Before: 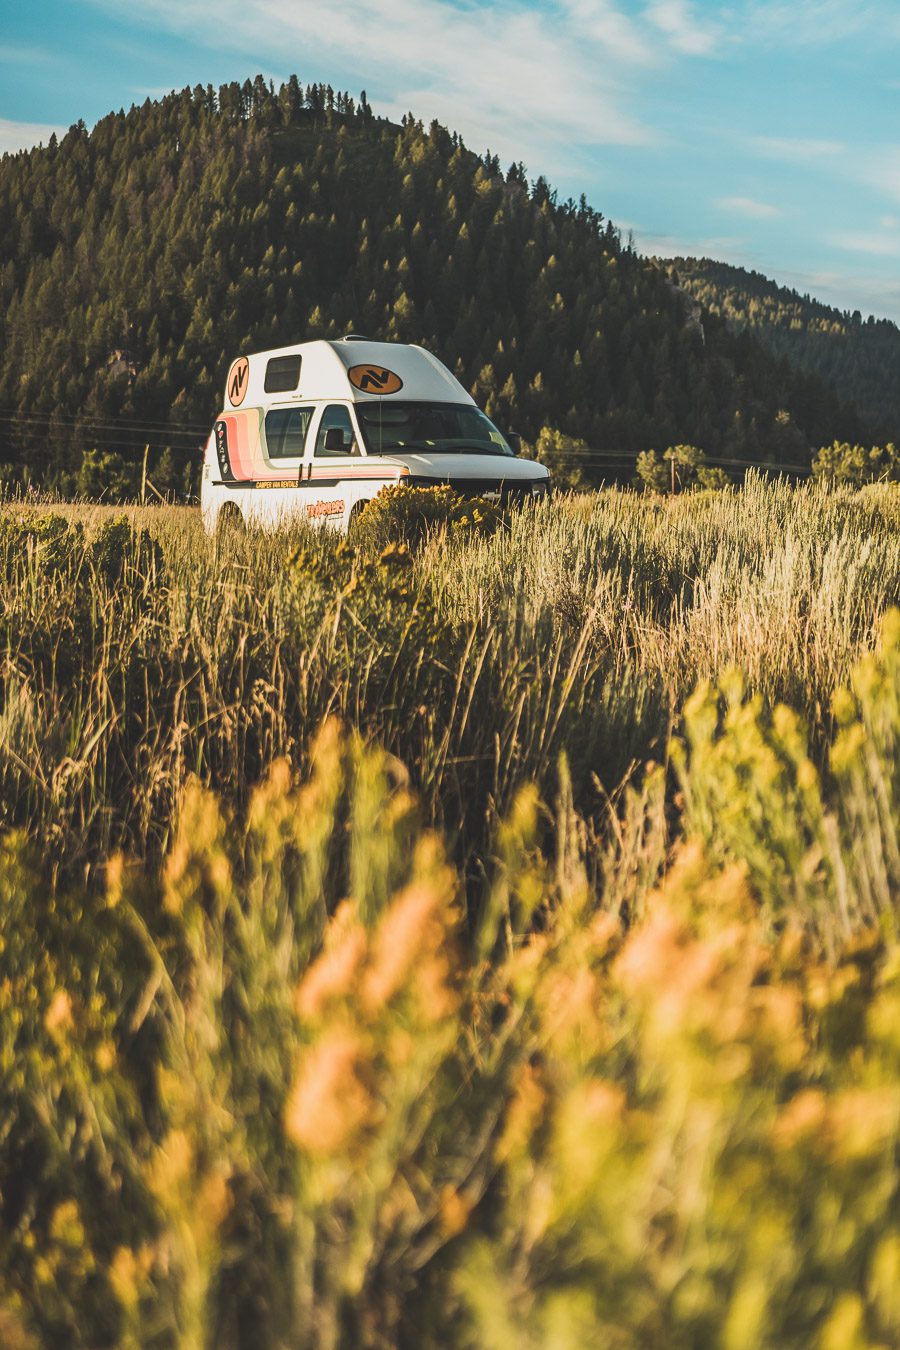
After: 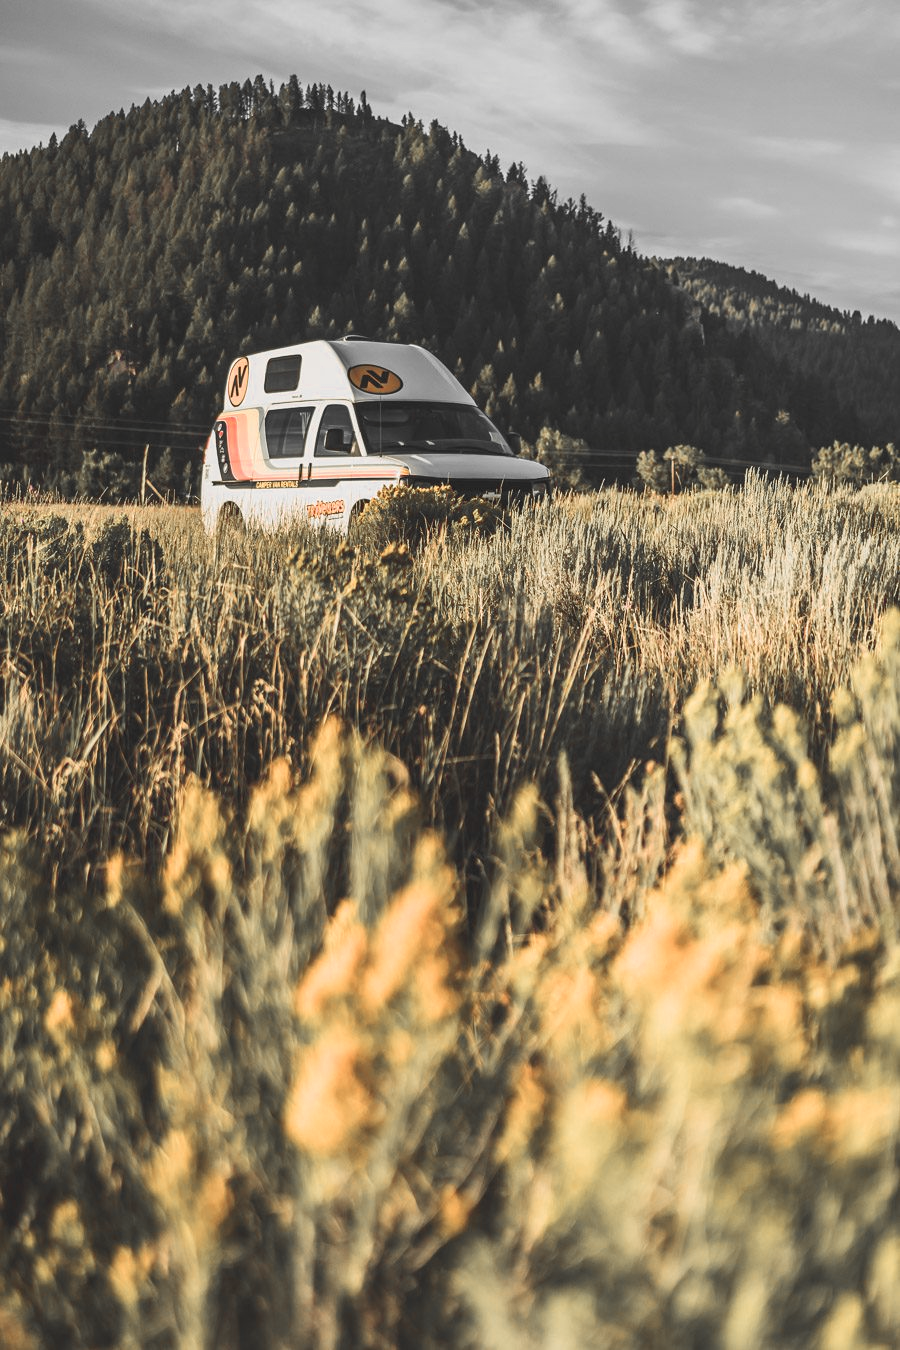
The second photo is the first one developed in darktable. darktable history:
color zones: curves: ch0 [(0, 0.447) (0.184, 0.543) (0.323, 0.476) (0.429, 0.445) (0.571, 0.443) (0.714, 0.451) (0.857, 0.452) (1, 0.447)]; ch1 [(0, 0.464) (0.176, 0.46) (0.287, 0.177) (0.429, 0.002) (0.571, 0) (0.714, 0) (0.857, 0) (1, 0.464)], mix 20%
